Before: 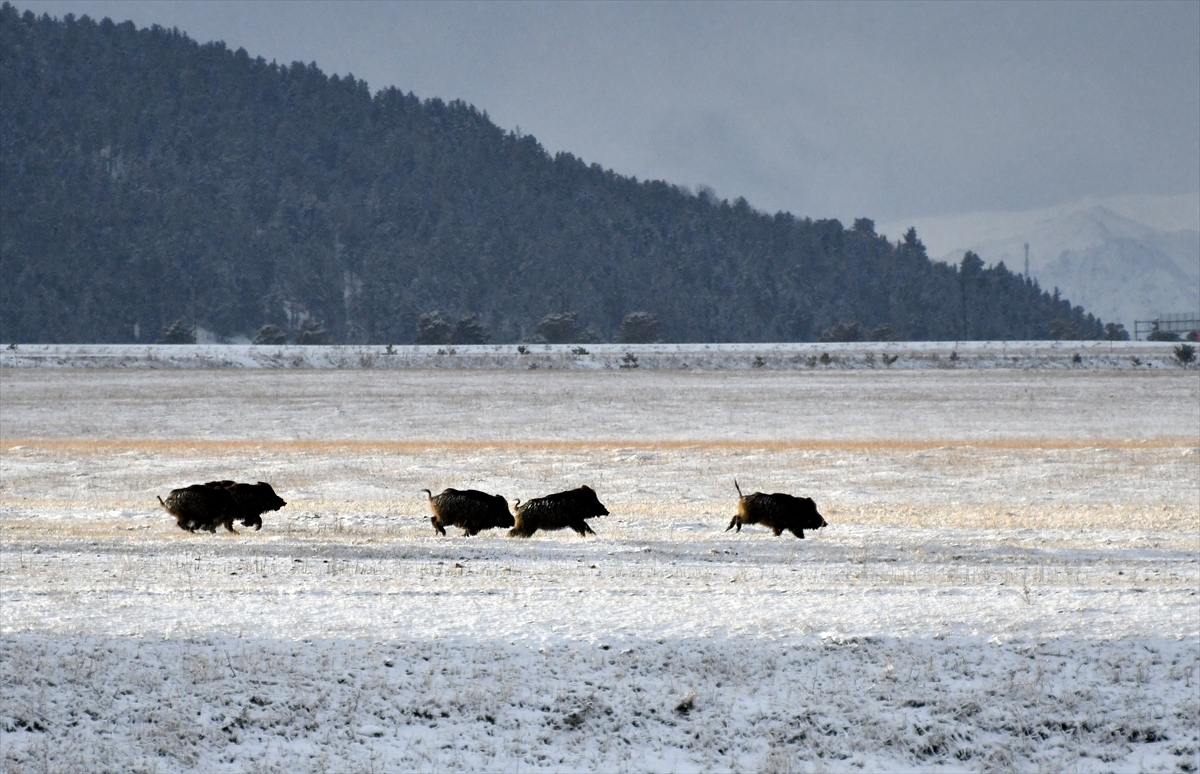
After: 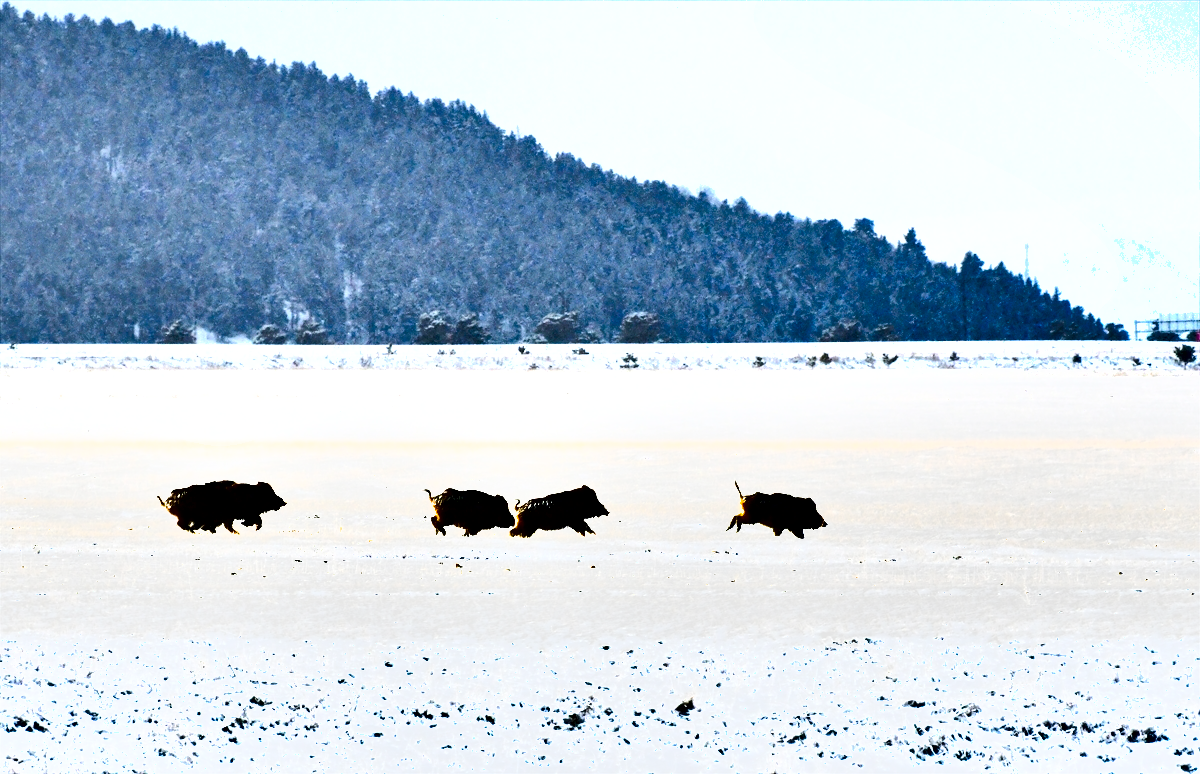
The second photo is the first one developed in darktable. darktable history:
tone curve: curves: ch0 [(0, 0) (0.004, 0.001) (0.133, 0.132) (0.325, 0.395) (0.455, 0.565) (0.832, 0.925) (1, 1)], color space Lab, linked channels, preserve colors none
exposure: exposure 2 EV, compensate exposure bias true, compensate highlight preservation false
shadows and highlights: shadows 30.63, highlights -63.22, shadows color adjustment 98%, highlights color adjustment 58.61%, soften with gaussian
